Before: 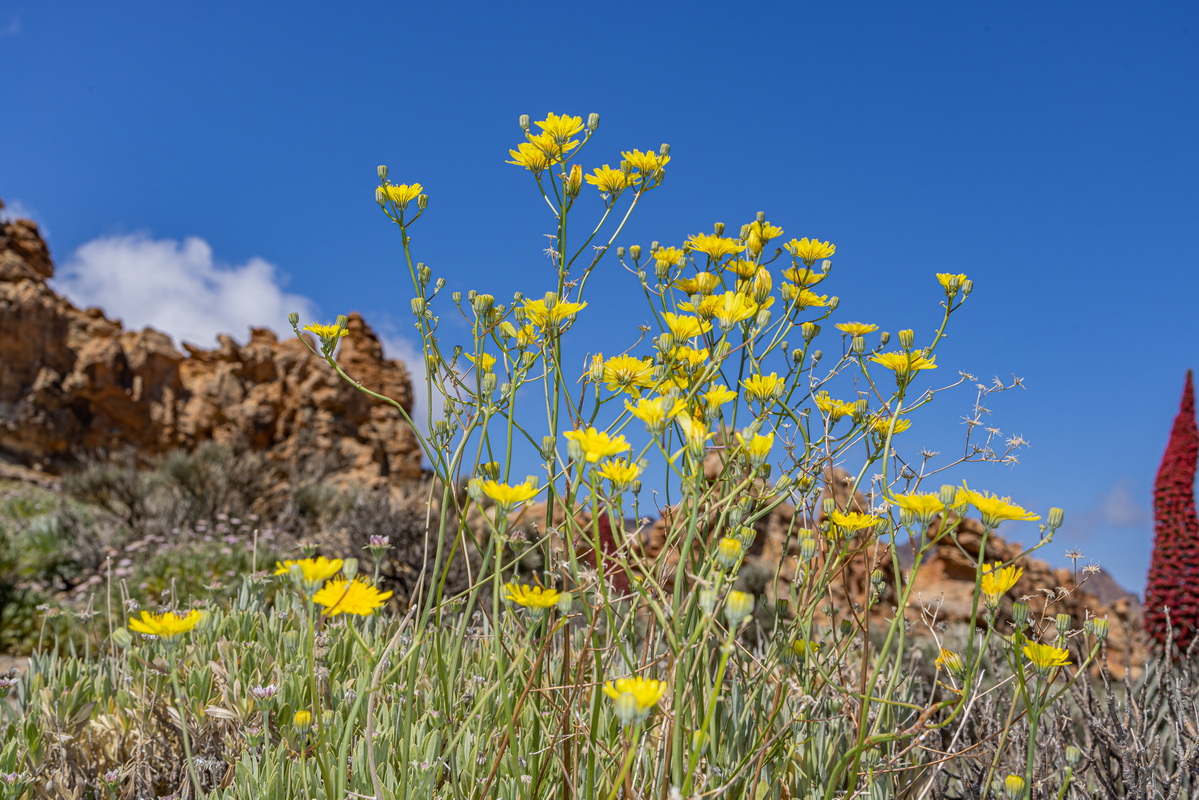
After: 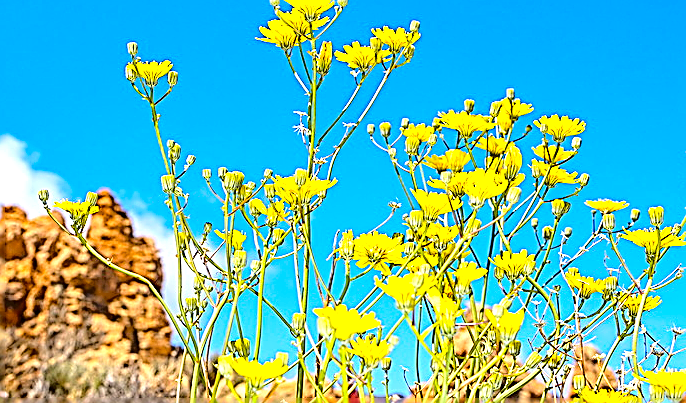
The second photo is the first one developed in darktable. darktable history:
sharpen: amount 2
crop: left 20.932%, top 15.471%, right 21.848%, bottom 34.081%
exposure: black level correction -0.002, exposure 1.35 EV, compensate highlight preservation false
tone curve: curves: ch0 [(0, 0) (0.058, 0.039) (0.168, 0.123) (0.282, 0.327) (0.45, 0.534) (0.676, 0.751) (0.89, 0.919) (1, 1)]; ch1 [(0, 0) (0.094, 0.081) (0.285, 0.299) (0.385, 0.403) (0.447, 0.455) (0.495, 0.496) (0.544, 0.552) (0.589, 0.612) (0.722, 0.728) (1, 1)]; ch2 [(0, 0) (0.257, 0.217) (0.43, 0.421) (0.498, 0.507) (0.531, 0.544) (0.56, 0.579) (0.625, 0.66) (1, 1)], color space Lab, independent channels, preserve colors none
color balance rgb: linear chroma grading › global chroma 15%, perceptual saturation grading › global saturation 30%
local contrast: mode bilateral grid, contrast 100, coarseness 100, detail 91%, midtone range 0.2
color correction: saturation 0.99
